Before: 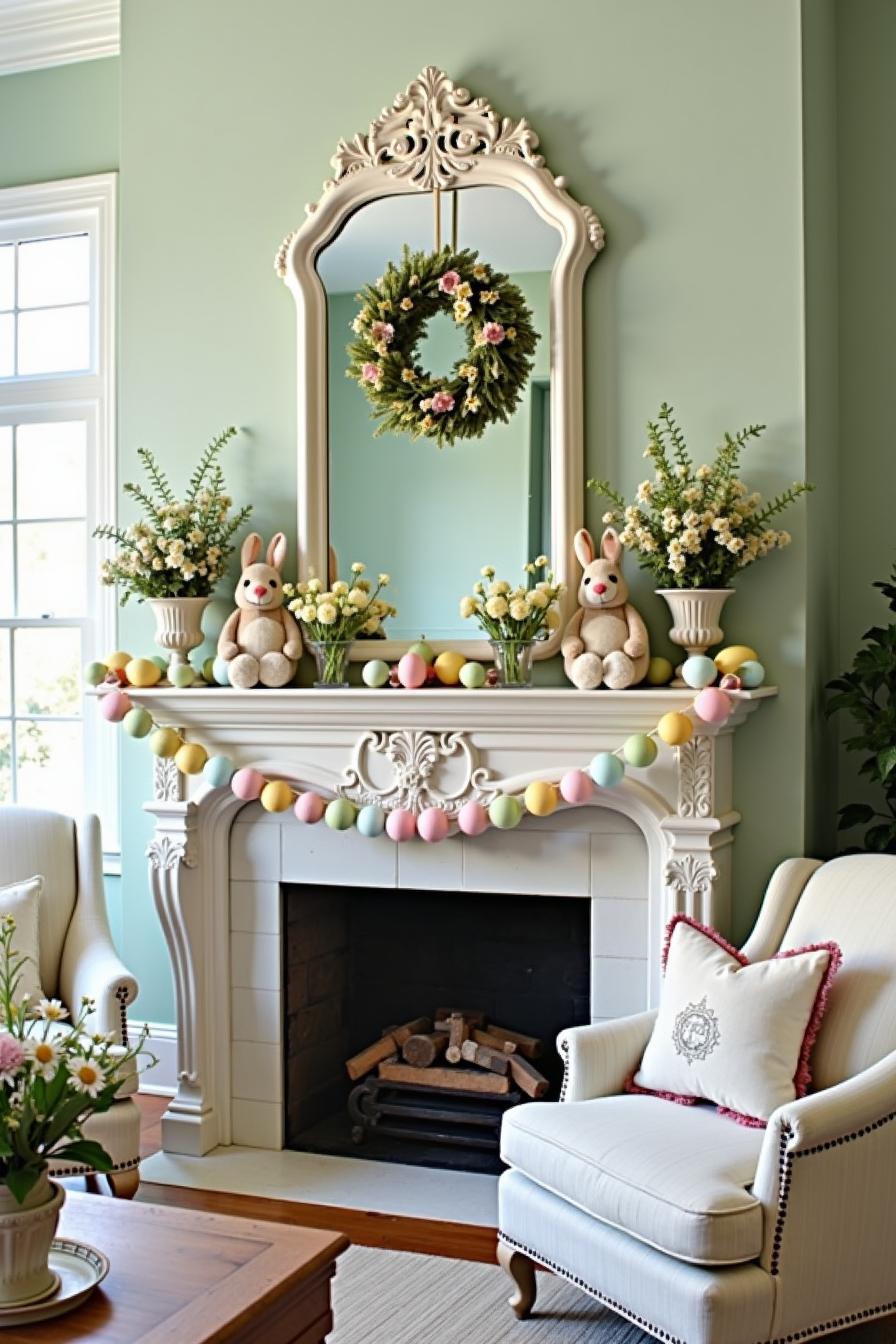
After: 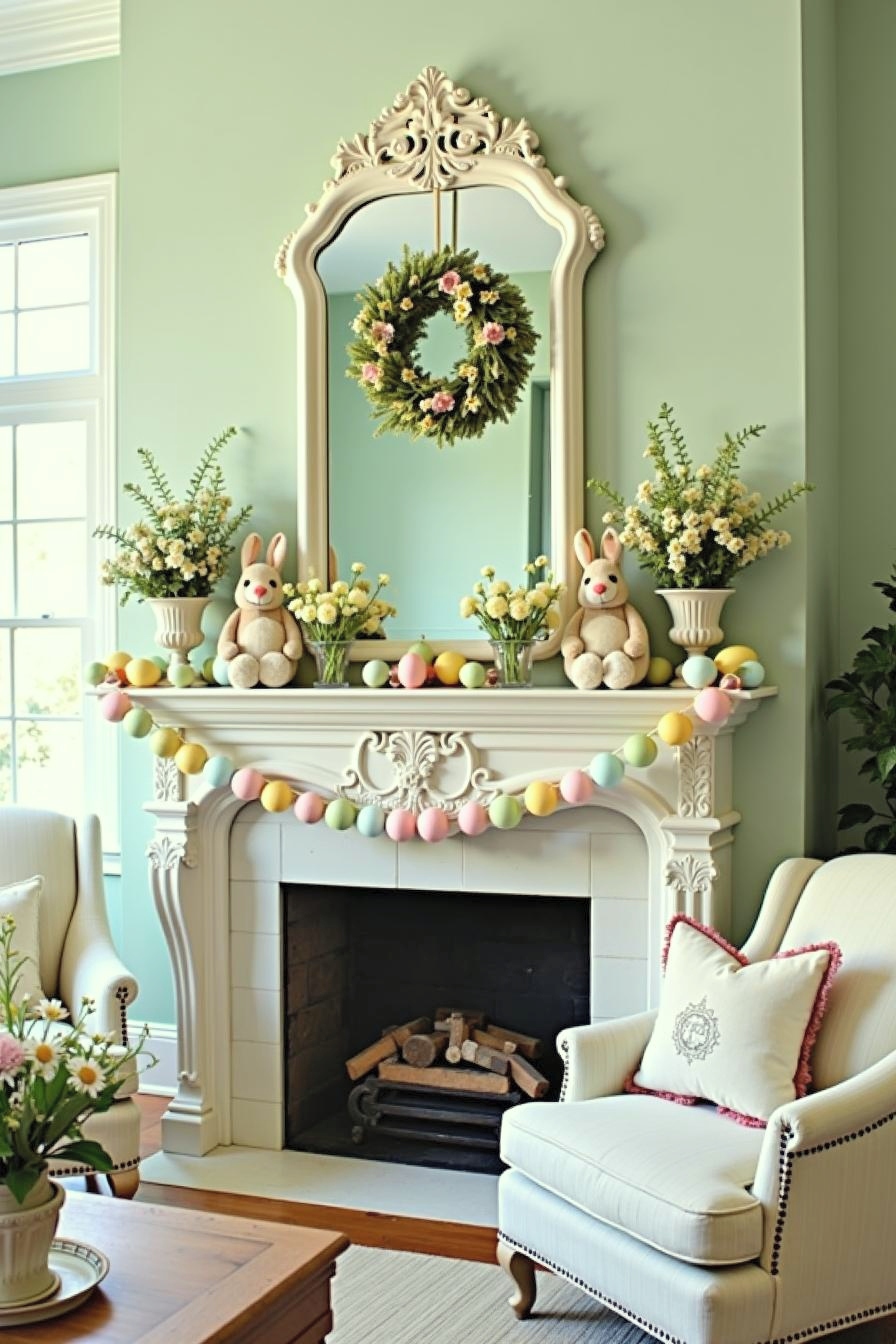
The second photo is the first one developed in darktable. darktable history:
contrast brightness saturation: brightness 0.148
color correction: highlights a* -4.49, highlights b* 6.96
